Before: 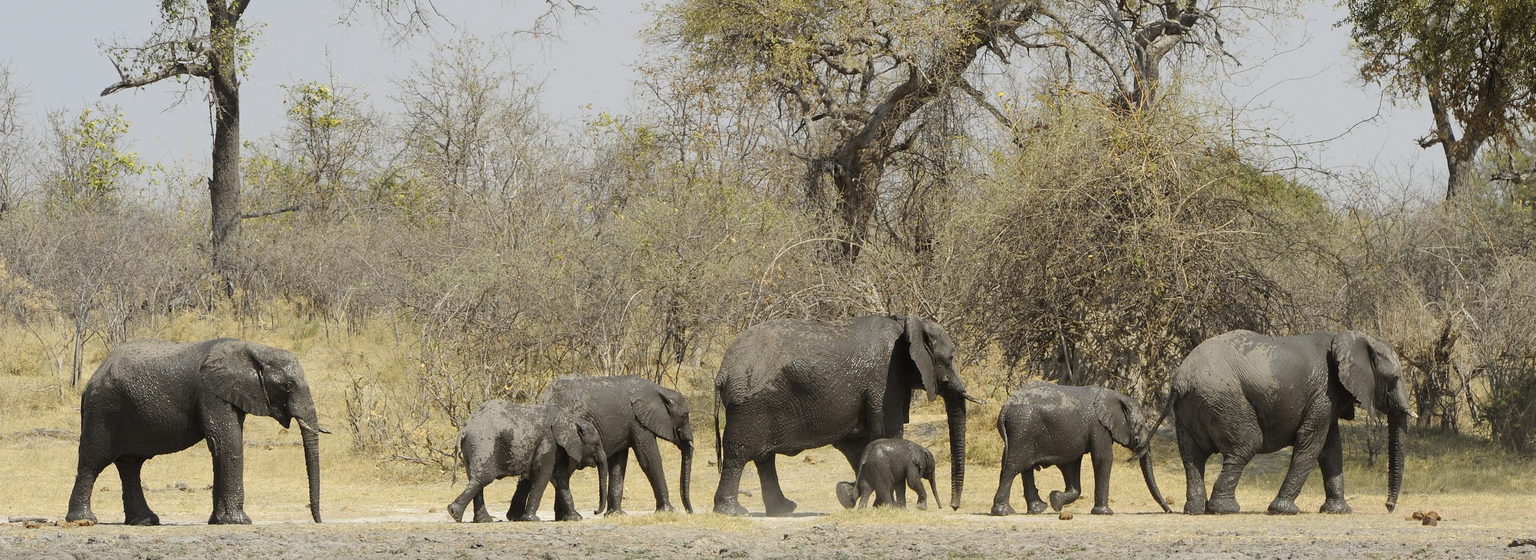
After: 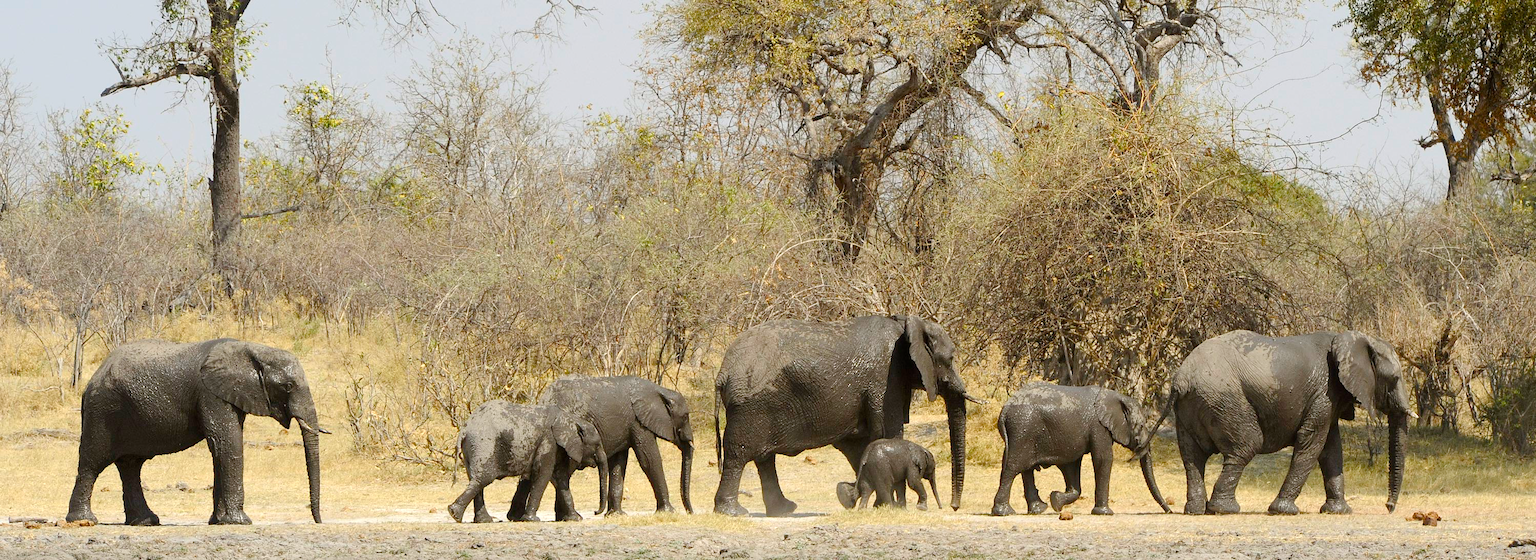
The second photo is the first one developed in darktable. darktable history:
exposure: exposure 0.291 EV, compensate highlight preservation false
color balance rgb: linear chroma grading › mid-tones 7.691%, perceptual saturation grading › global saturation 20%, perceptual saturation grading › highlights -24.938%, perceptual saturation grading › shadows 24.447%, global vibrance 20%
